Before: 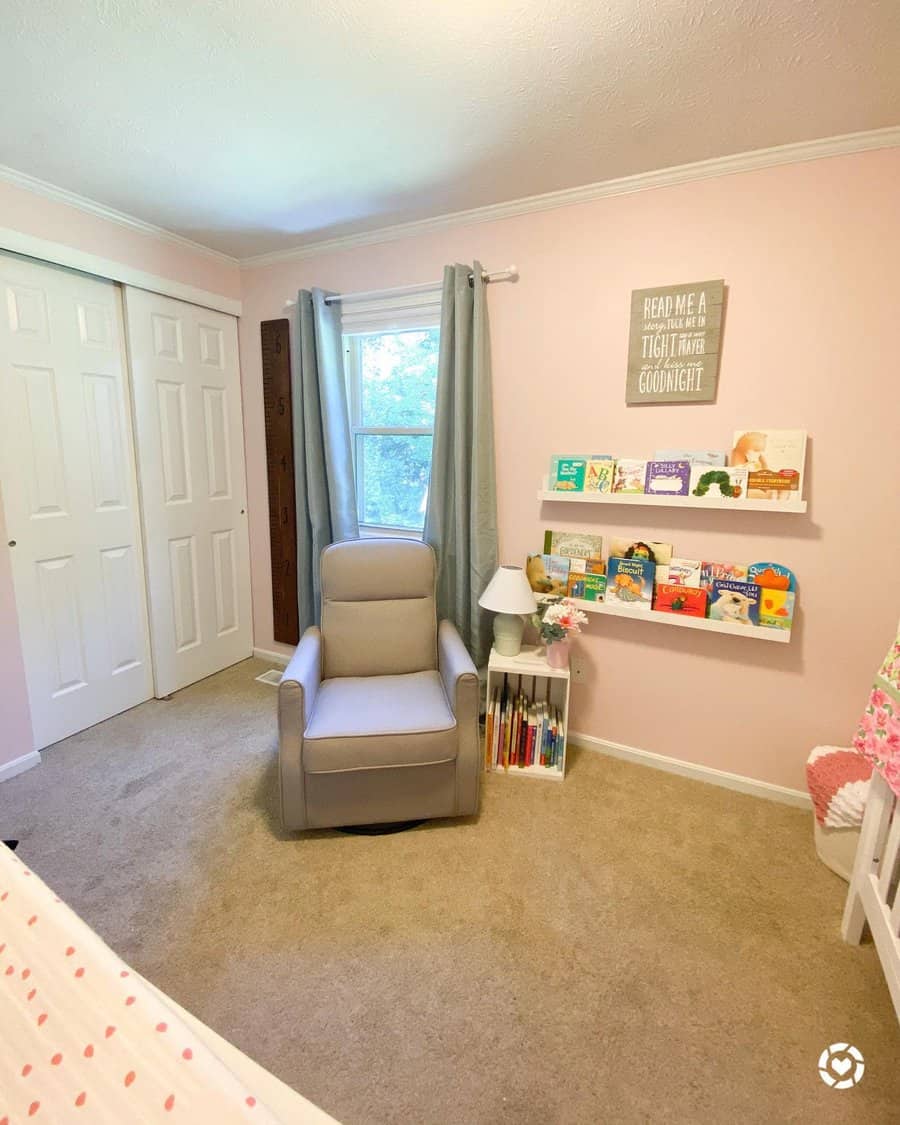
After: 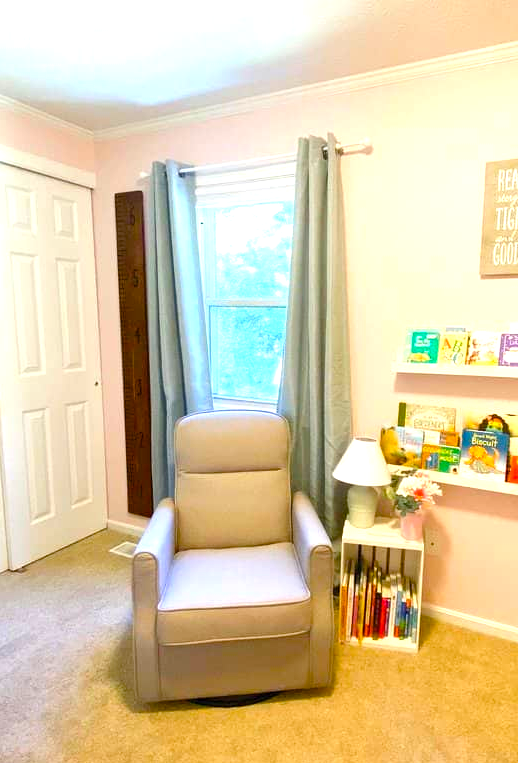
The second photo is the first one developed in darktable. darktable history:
color balance rgb: perceptual saturation grading › global saturation 36.567%, perceptual saturation grading › shadows 34.635%
exposure: exposure 0.781 EV, compensate highlight preservation false
crop: left 16.253%, top 11.454%, right 26.165%, bottom 20.714%
tone equalizer: on, module defaults
